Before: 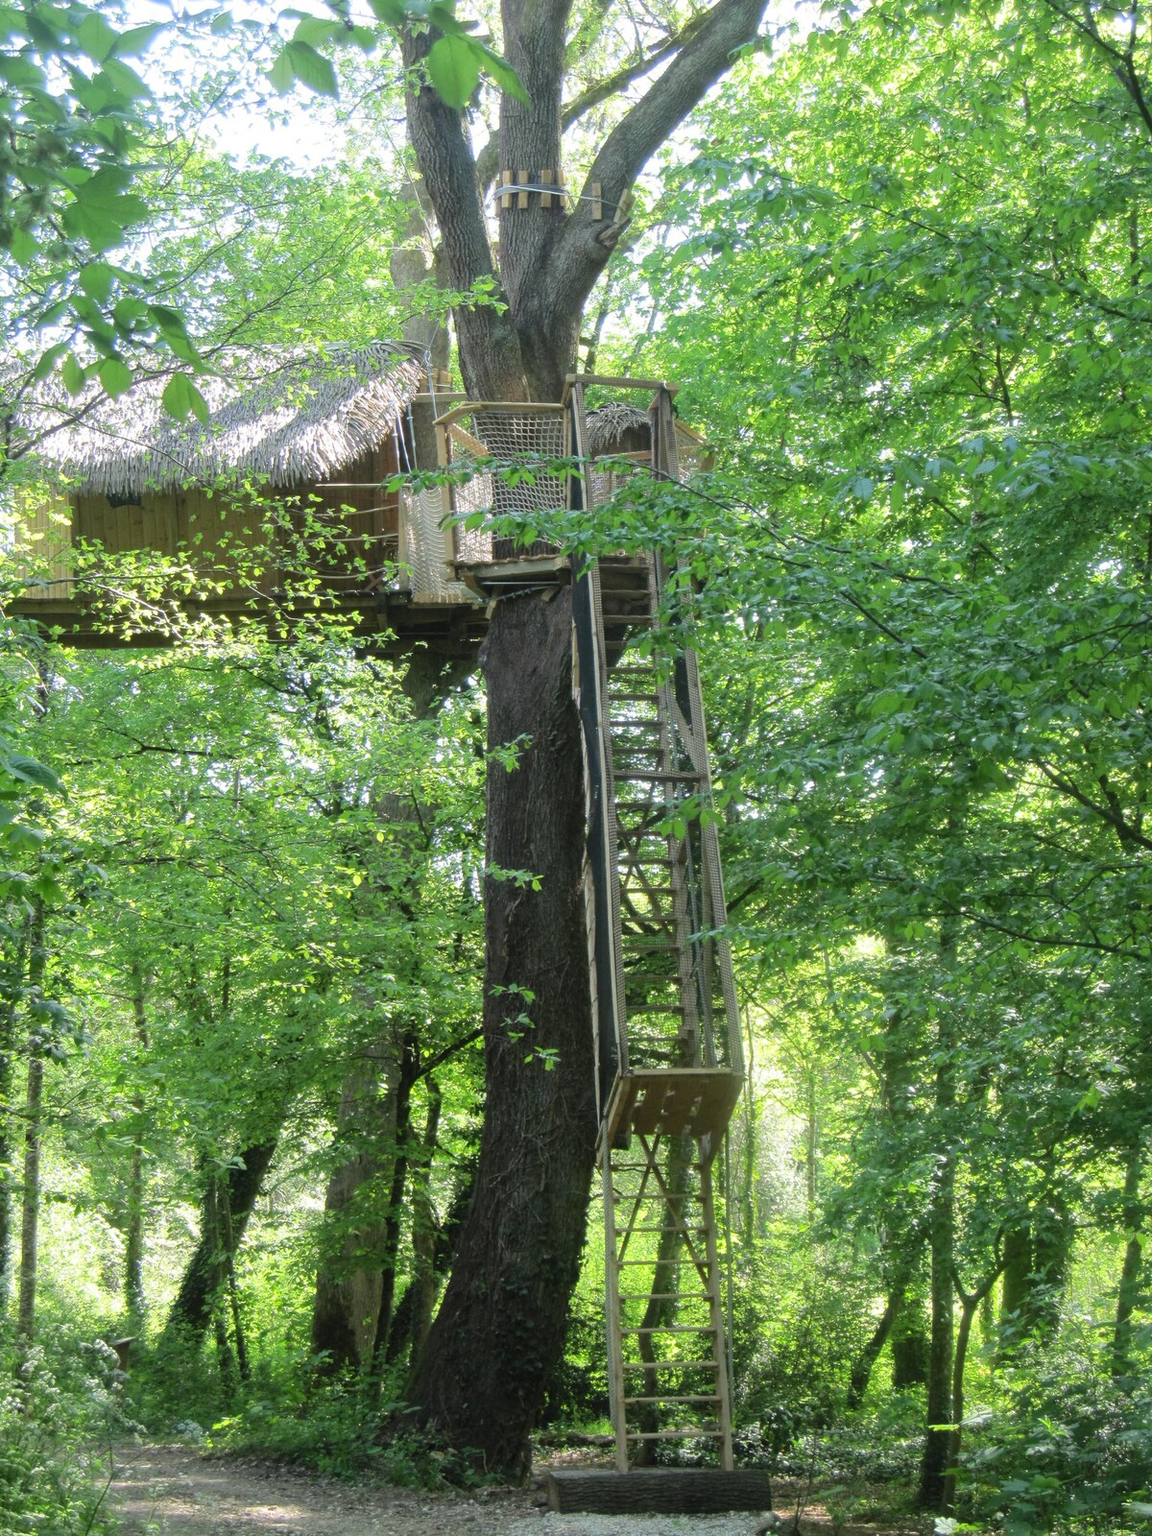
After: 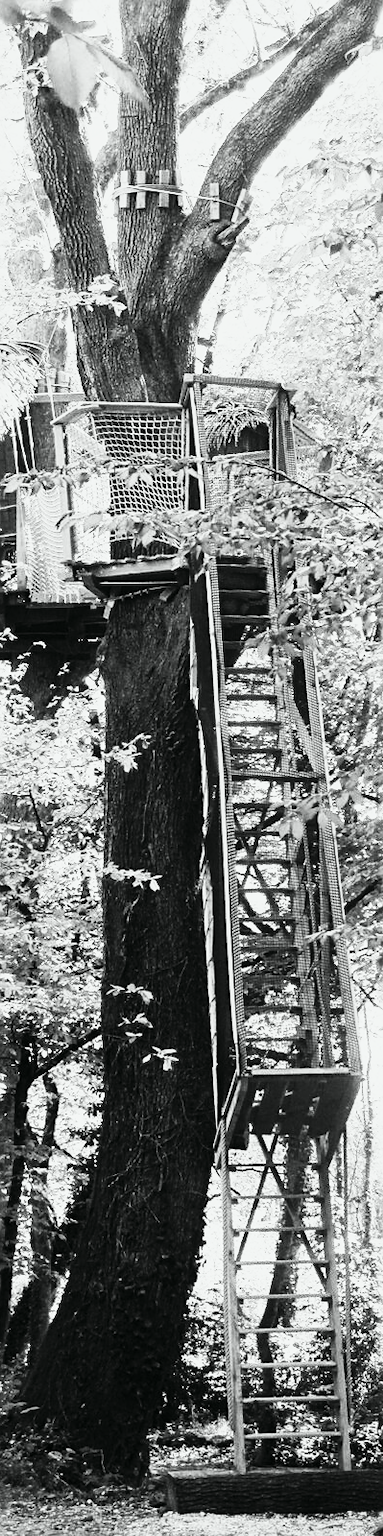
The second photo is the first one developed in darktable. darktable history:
crop: left 33.247%, right 33.431%
shadows and highlights: shadows 36.88, highlights -26.88, soften with gaussian
filmic rgb: black relative exposure -6.98 EV, white relative exposure 5.64 EV, hardness 2.86, color science v5 (2021), contrast in shadows safe, contrast in highlights safe
sharpen: on, module defaults
exposure: exposure -0.574 EV, compensate exposure bias true, compensate highlight preservation false
tone curve: curves: ch0 [(0, 0) (0.131, 0.094) (0.326, 0.386) (0.481, 0.623) (0.593, 0.764) (0.812, 0.933) (1, 0.974)]; ch1 [(0, 0) (0.366, 0.367) (0.475, 0.453) (0.494, 0.493) (0.504, 0.497) (0.553, 0.584) (1, 1)]; ch2 [(0, 0) (0.333, 0.346) (0.375, 0.375) (0.424, 0.43) (0.476, 0.492) (0.502, 0.503) (0.533, 0.556) (0.566, 0.599) (0.614, 0.653) (1, 1)], color space Lab, independent channels, preserve colors none
contrast brightness saturation: contrast 0.527, brightness 0.46, saturation -0.999
